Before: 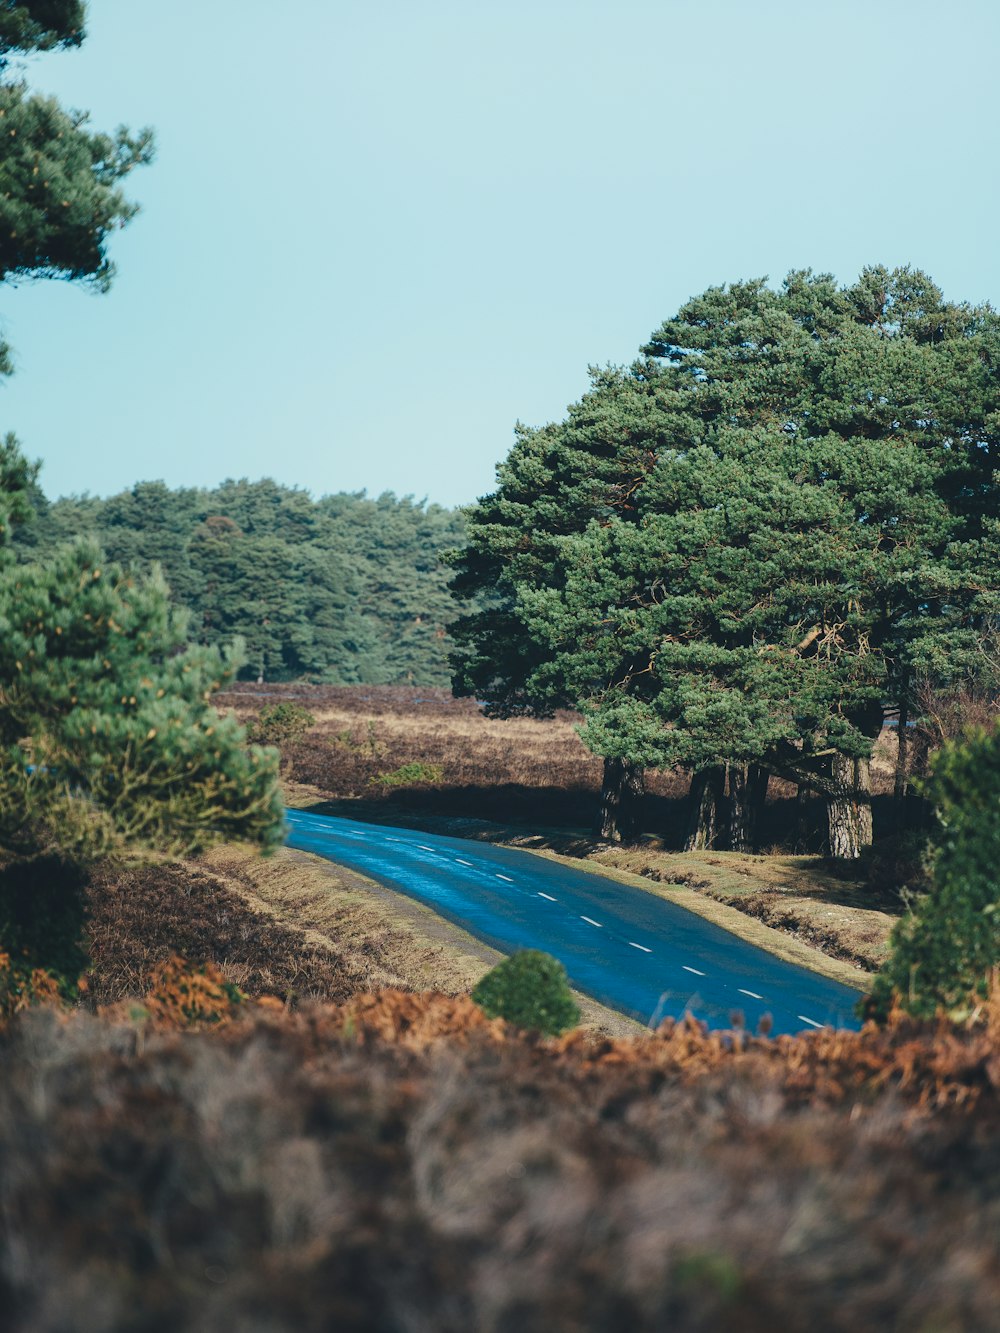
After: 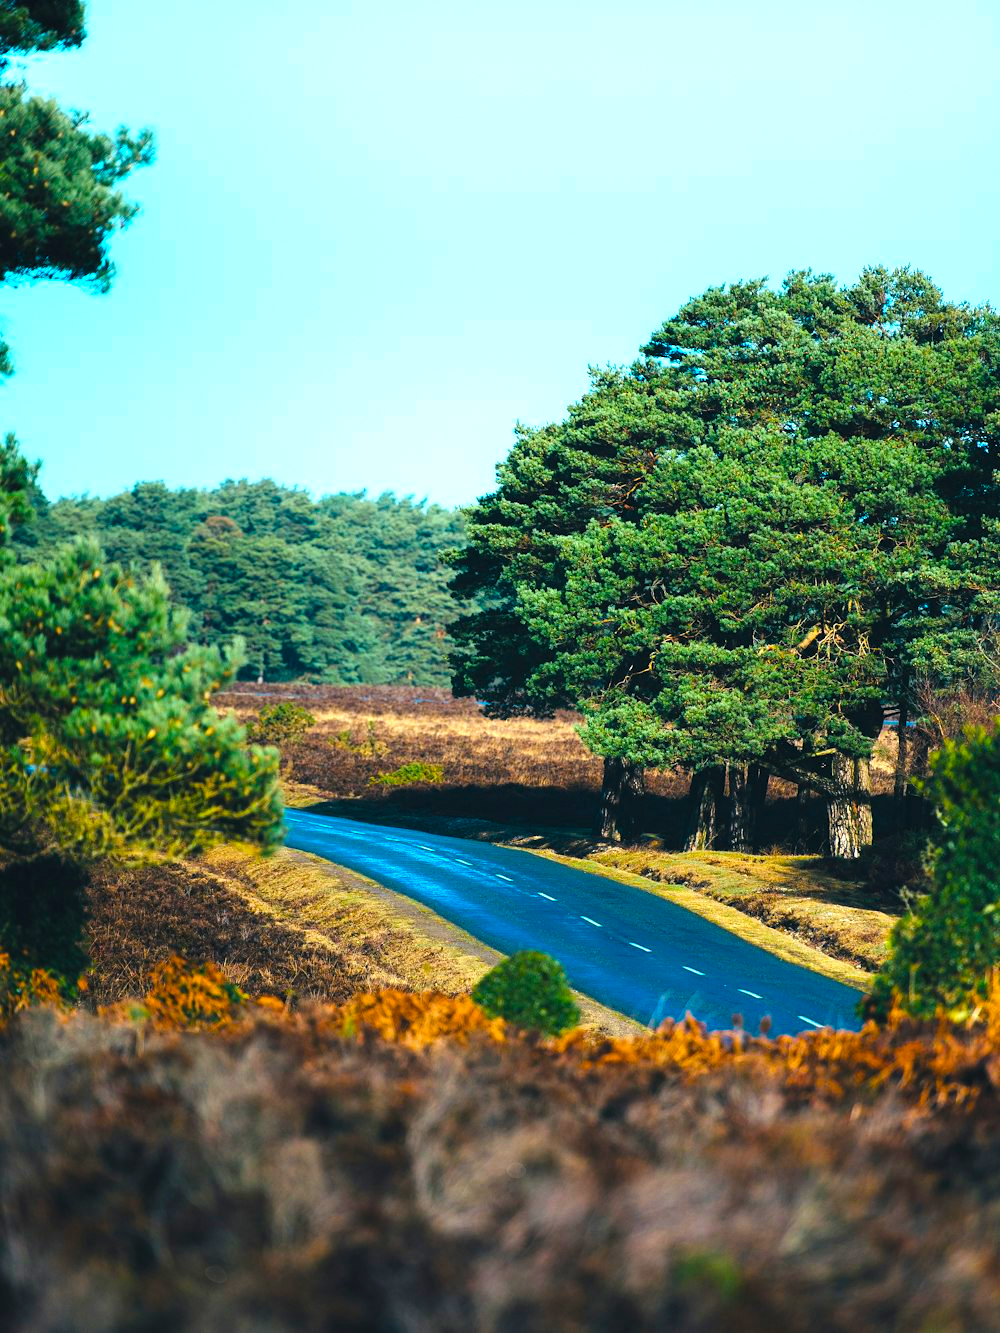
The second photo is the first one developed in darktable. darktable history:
color balance rgb: highlights gain › luminance 14.619%, linear chroma grading › global chroma 40.341%, perceptual saturation grading › global saturation 30.63%, perceptual brilliance grading › global brilliance 11.116%, global vibrance 20%
tone equalizer: on, module defaults
levels: levels [0.062, 0.494, 0.925]
